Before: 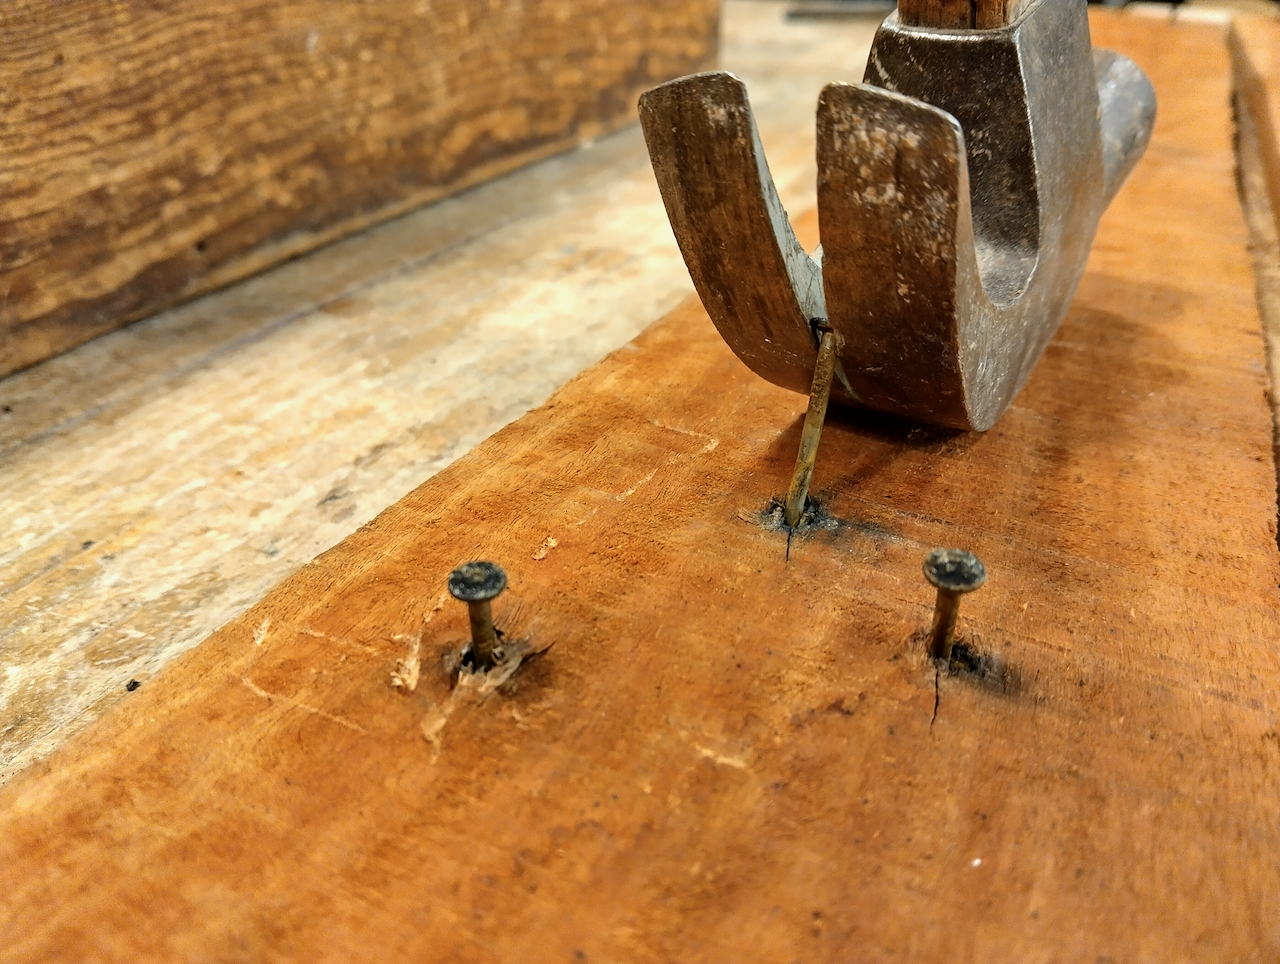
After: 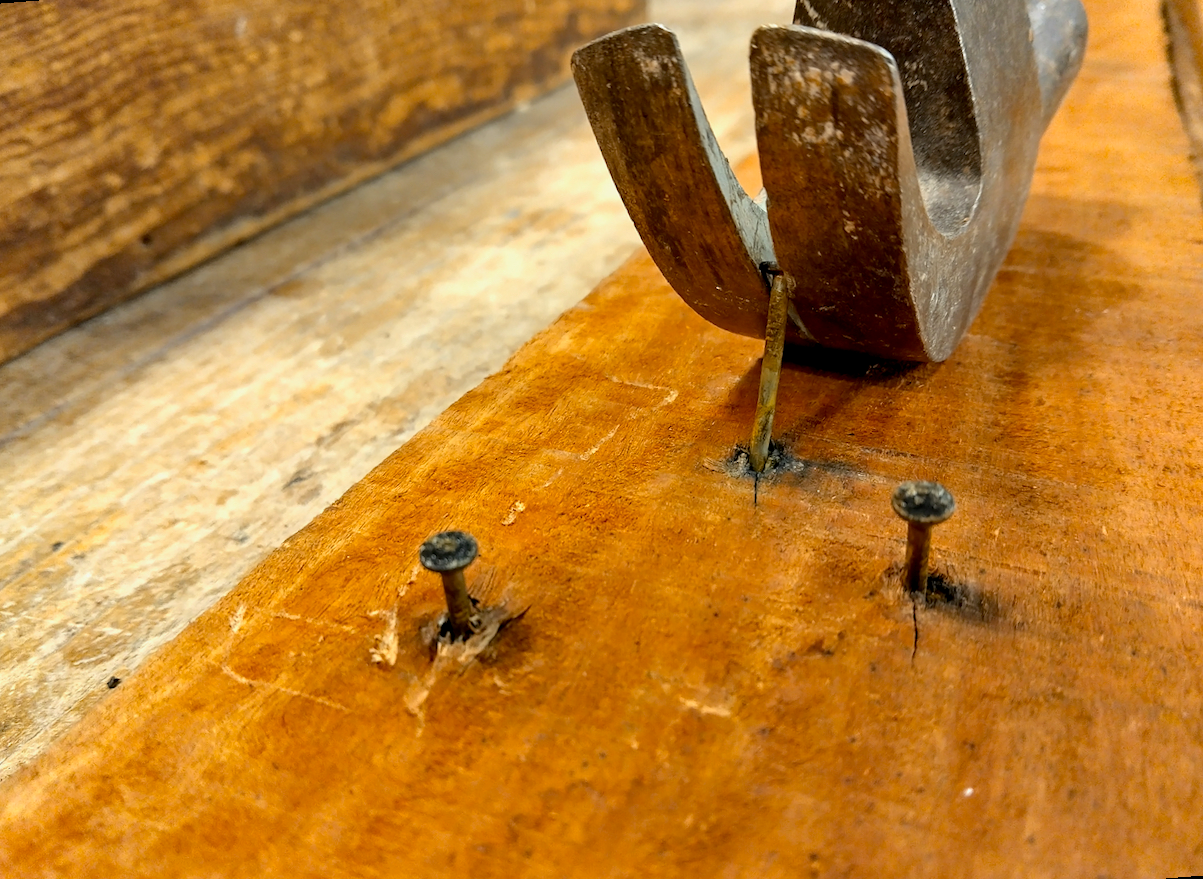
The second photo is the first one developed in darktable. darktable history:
rotate and perspective: rotation -4.57°, crop left 0.054, crop right 0.944, crop top 0.087, crop bottom 0.914
color balance: output saturation 110%
